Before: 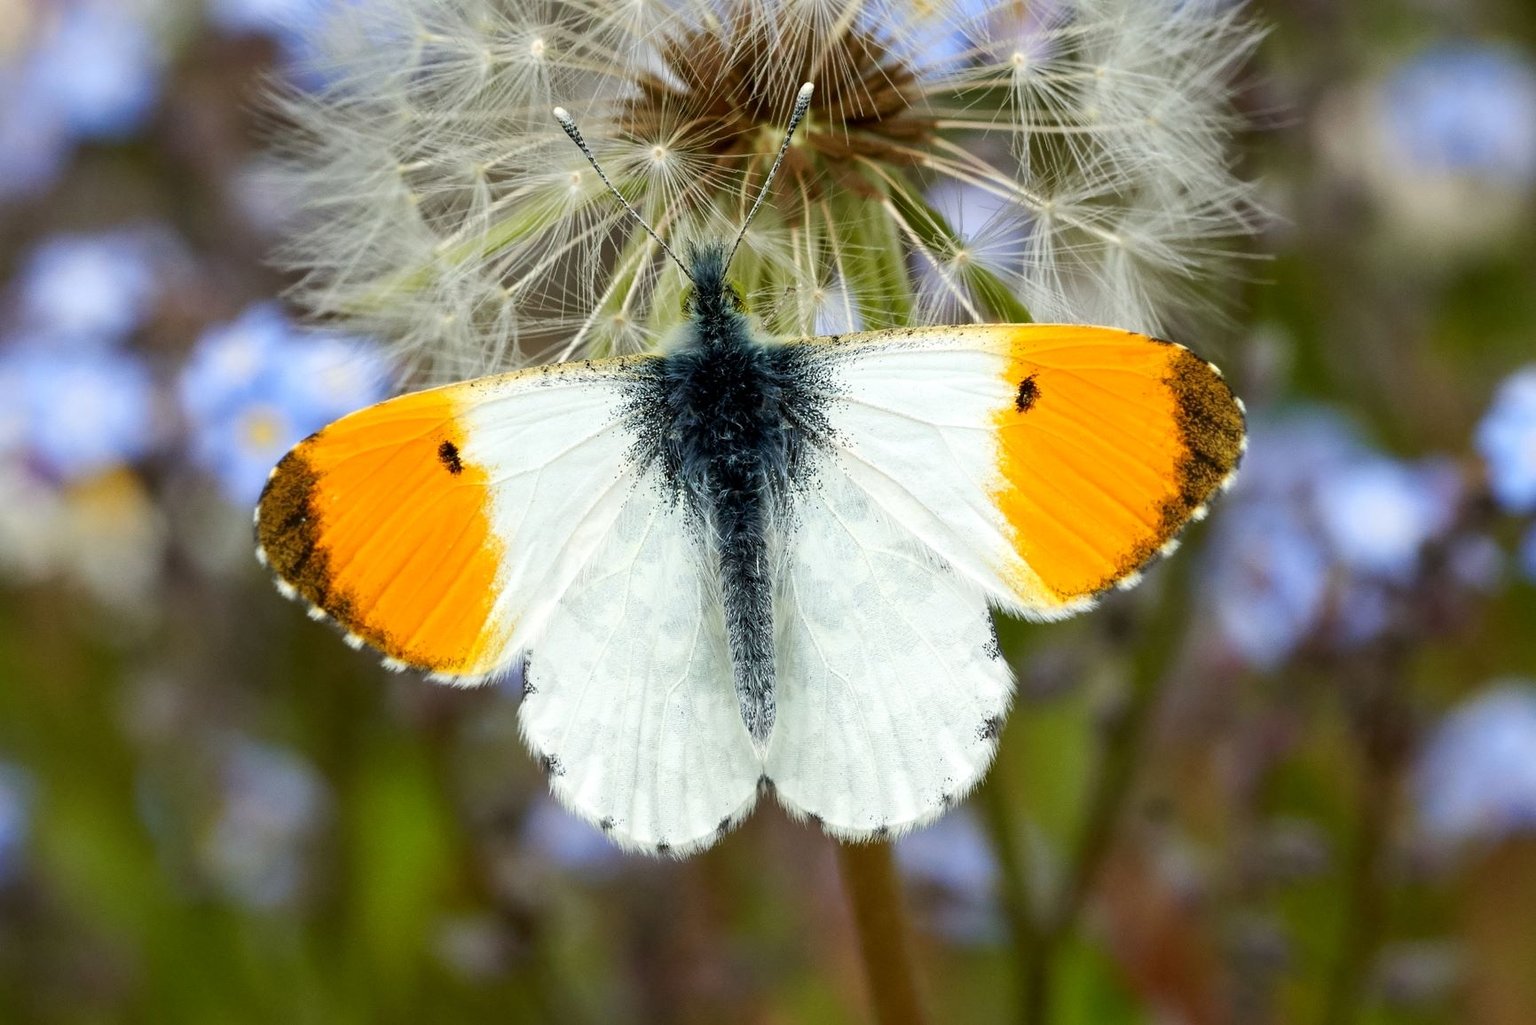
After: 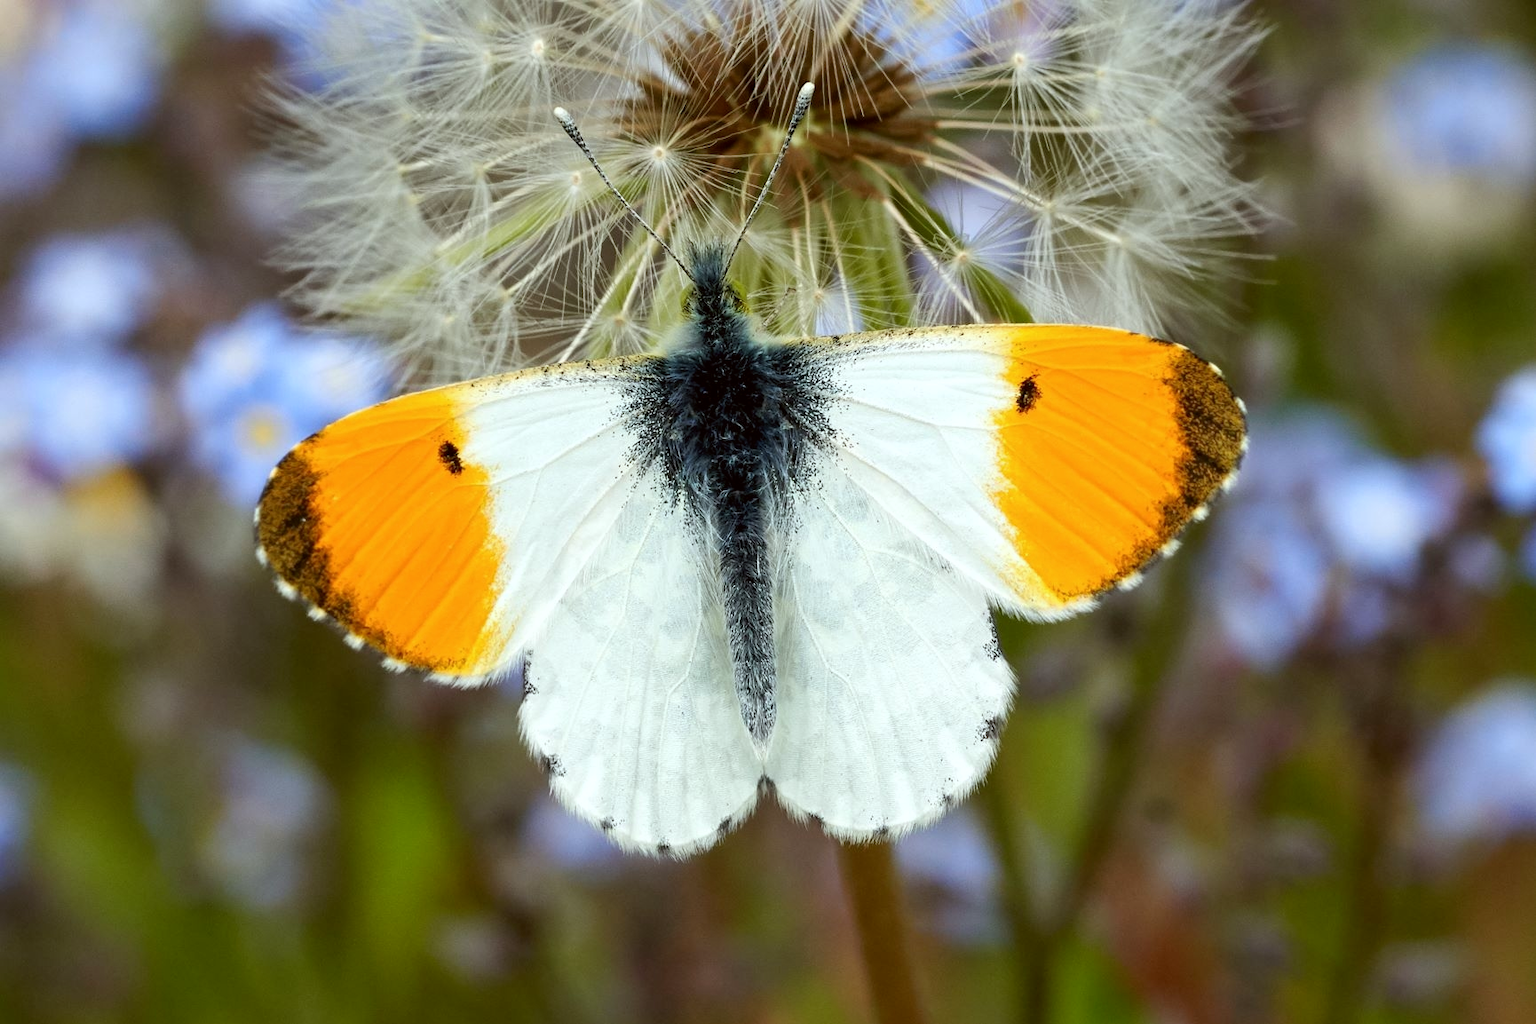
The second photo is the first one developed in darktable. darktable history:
color correction: highlights a* -2.73, highlights b* -2.09, shadows a* 2.41, shadows b* 2.73
